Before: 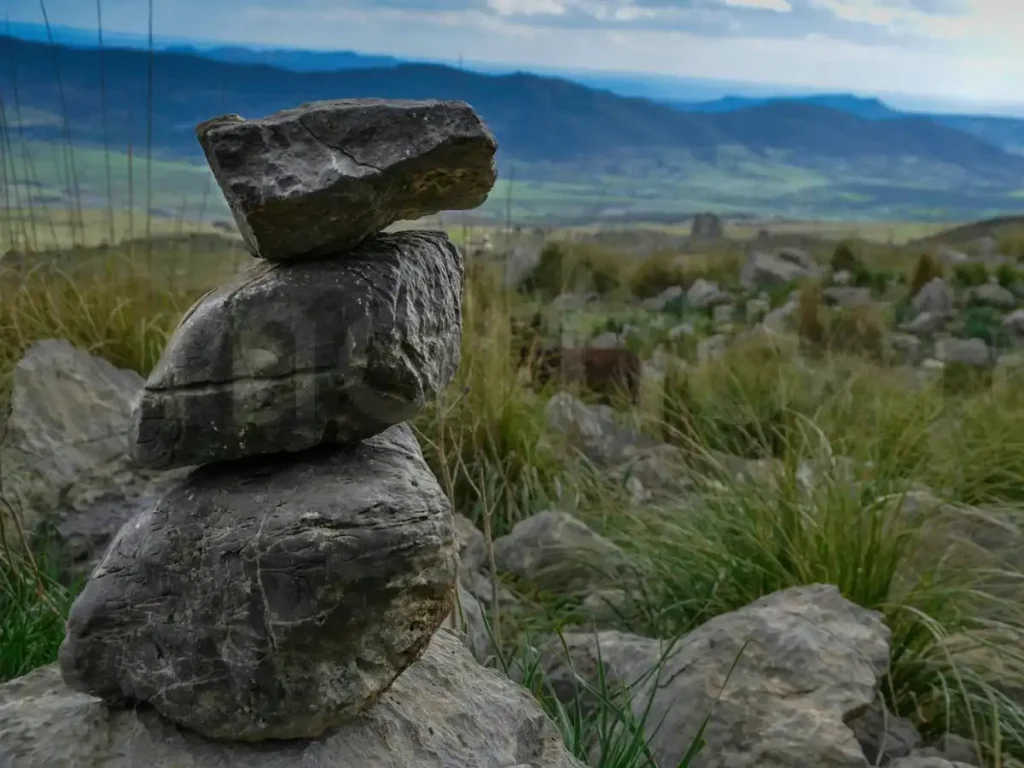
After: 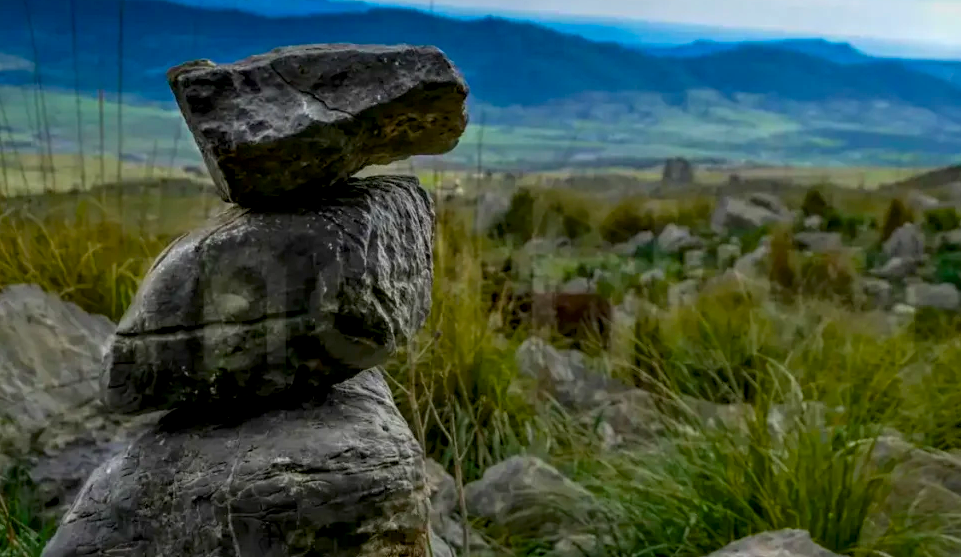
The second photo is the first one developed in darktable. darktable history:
crop: left 2.861%, top 7.219%, right 3.203%, bottom 20.142%
local contrast: highlights 55%, shadows 53%, detail 130%, midtone range 0.449
color balance rgb: shadows lift › luminance -8.989%, global offset › luminance -0.485%, linear chroma grading › global chroma 10.637%, perceptual saturation grading › global saturation 31.058%
